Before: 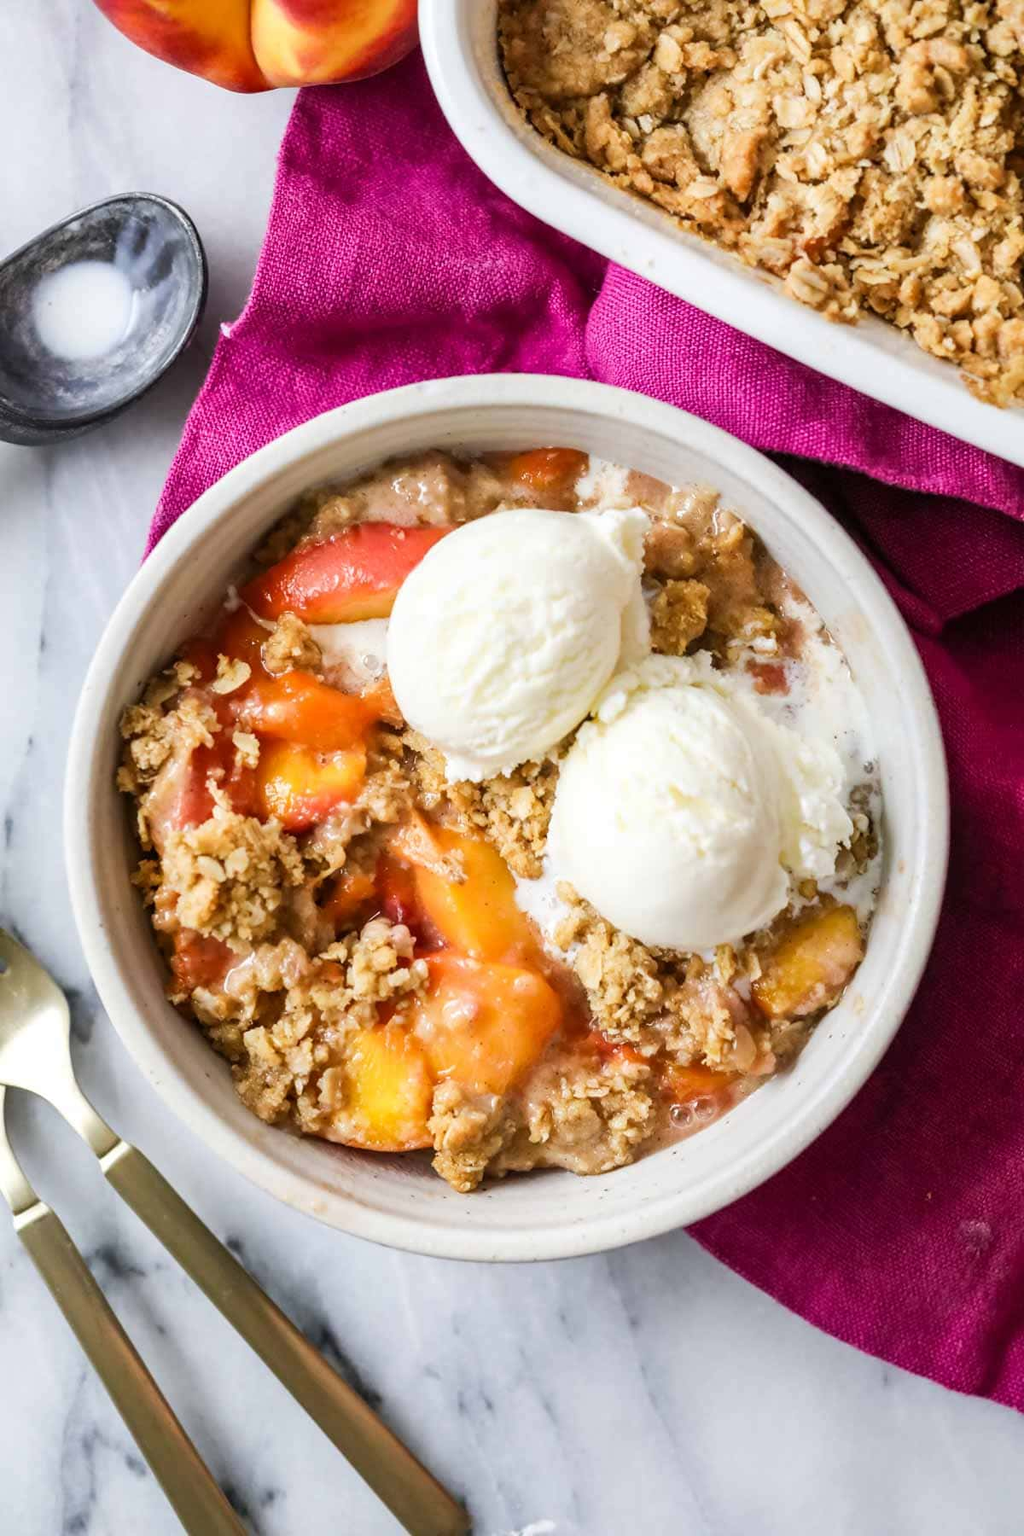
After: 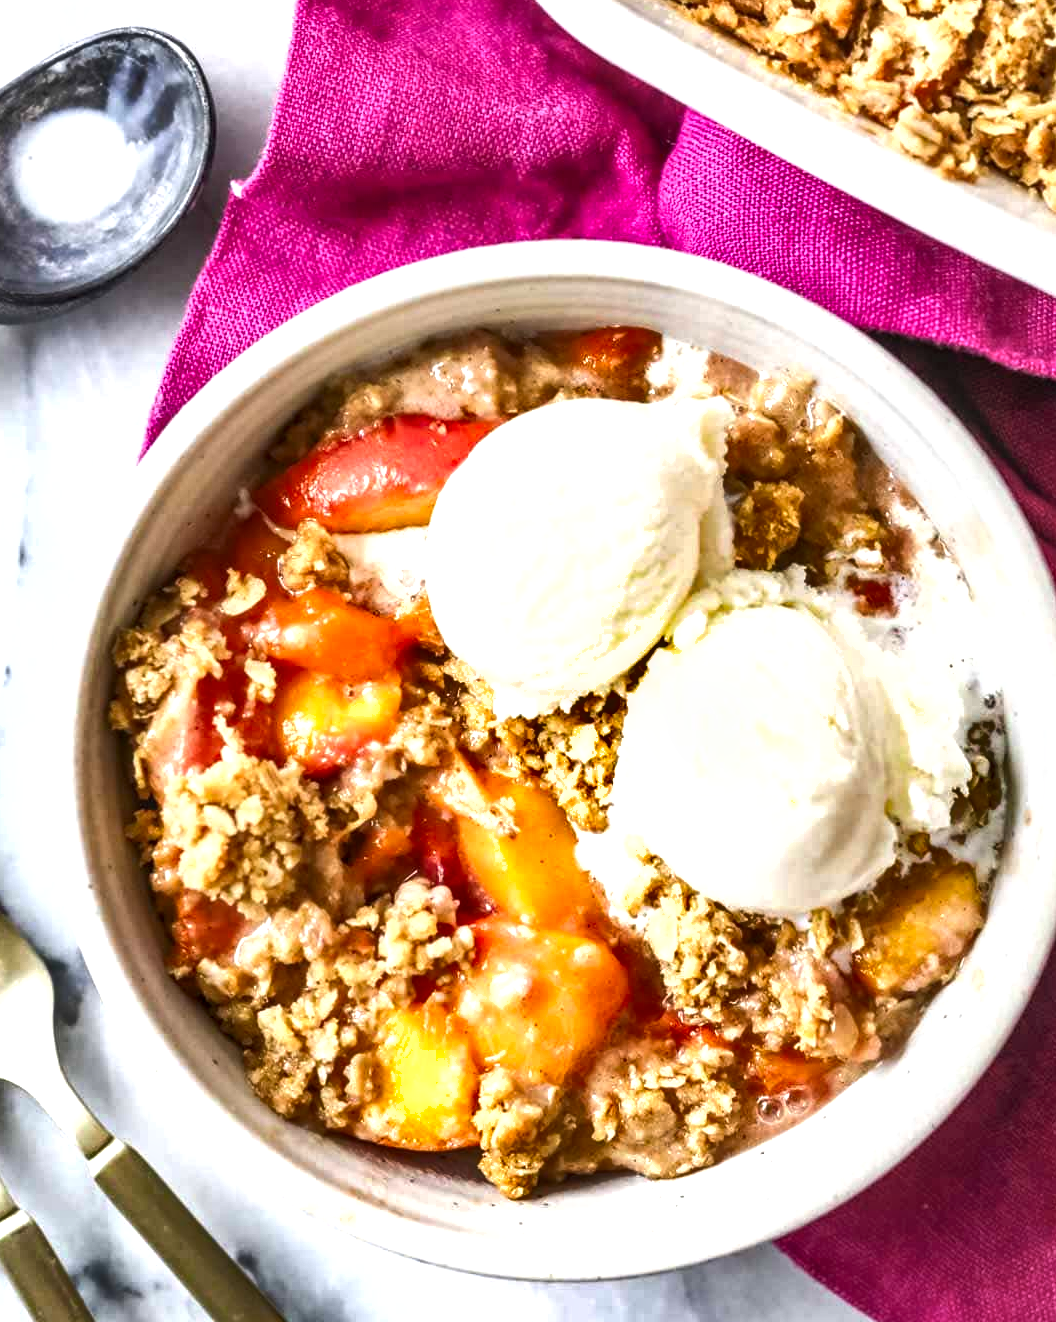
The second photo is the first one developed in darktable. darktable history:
exposure: black level correction 0, exposure 0.702 EV, compensate exposure bias true, compensate highlight preservation false
crop and rotate: left 2.402%, top 11.054%, right 9.58%, bottom 15.476%
local contrast: detail 130%
shadows and highlights: soften with gaussian
